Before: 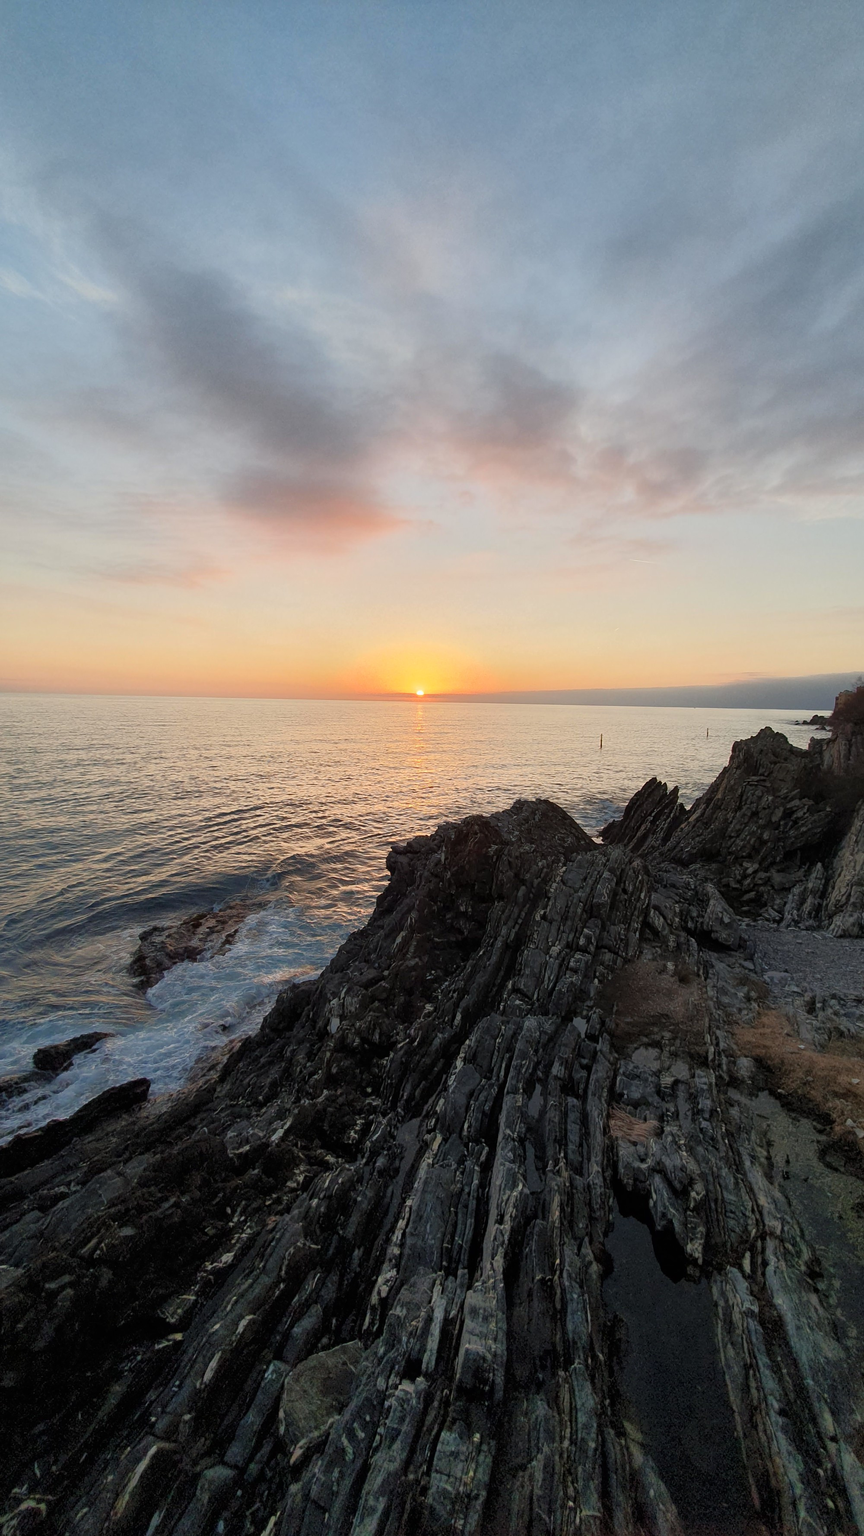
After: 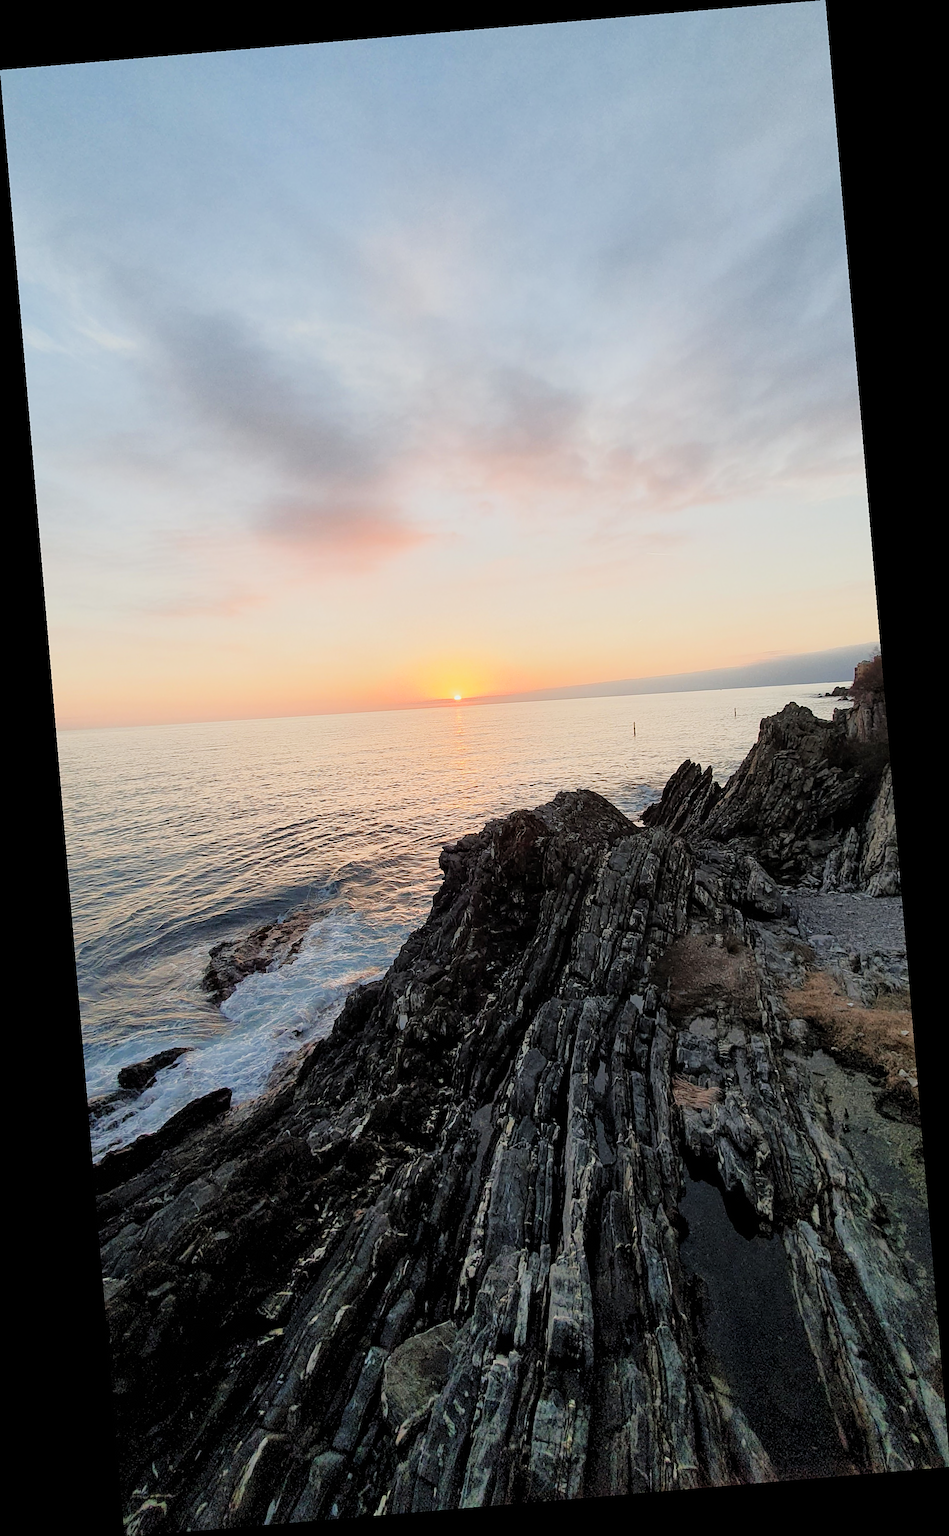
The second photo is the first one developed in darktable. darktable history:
rotate and perspective: rotation -4.86°, automatic cropping off
exposure: black level correction 0.001, exposure 0.955 EV, compensate exposure bias true, compensate highlight preservation false
filmic rgb: black relative exposure -7.65 EV, white relative exposure 4.56 EV, hardness 3.61
sharpen: on, module defaults
